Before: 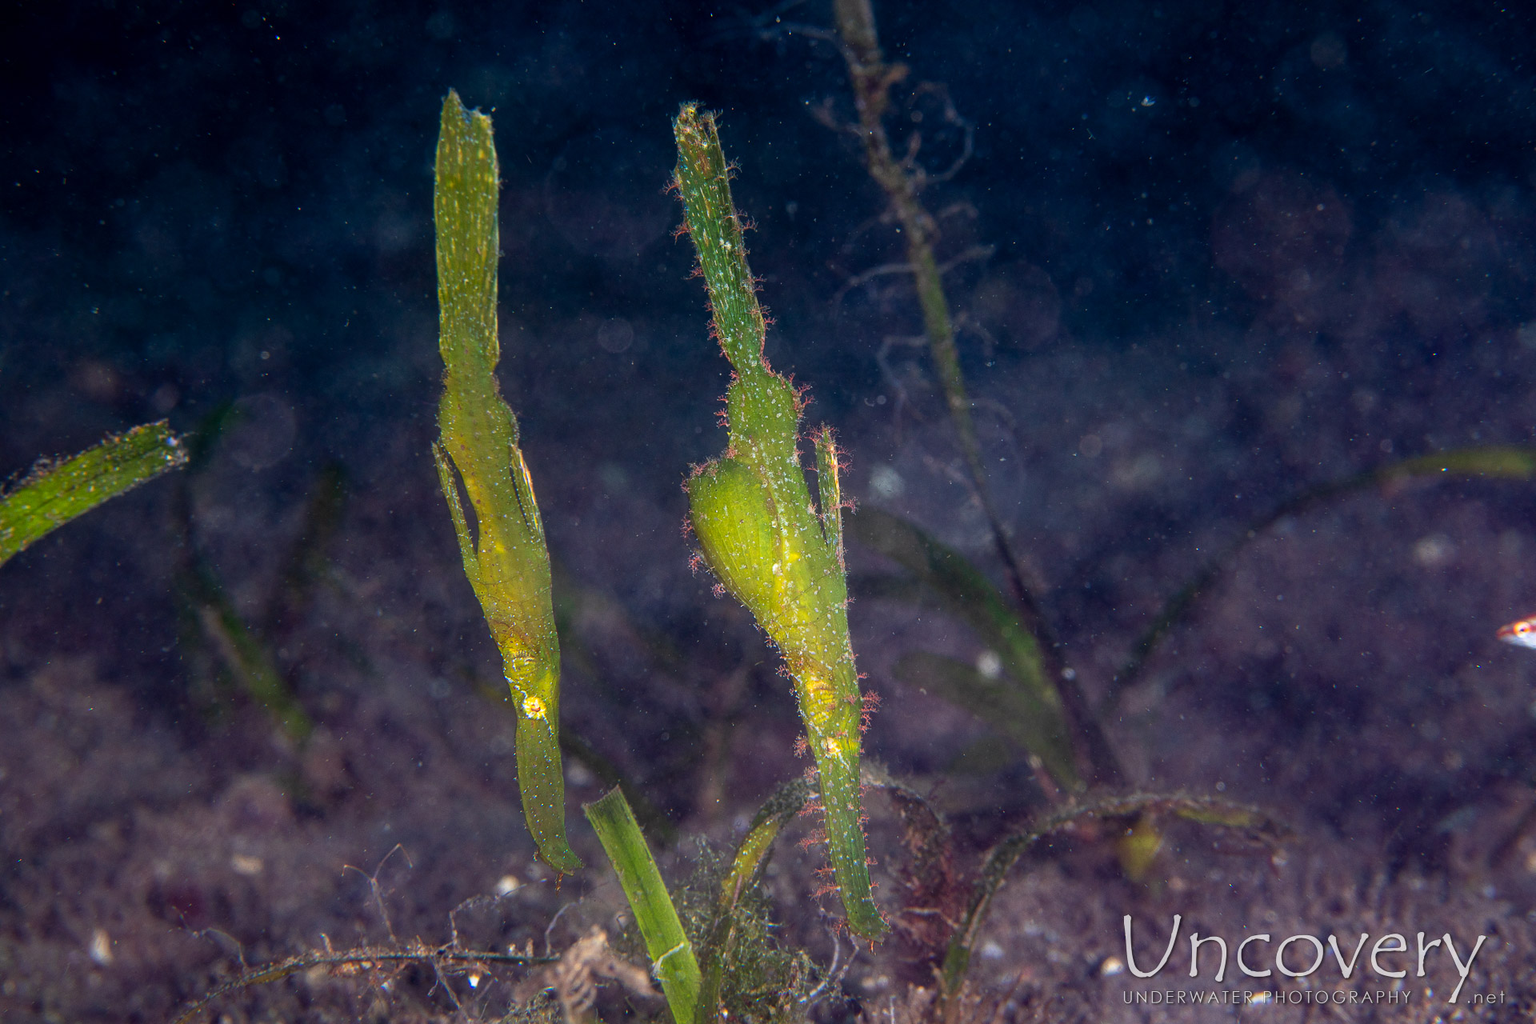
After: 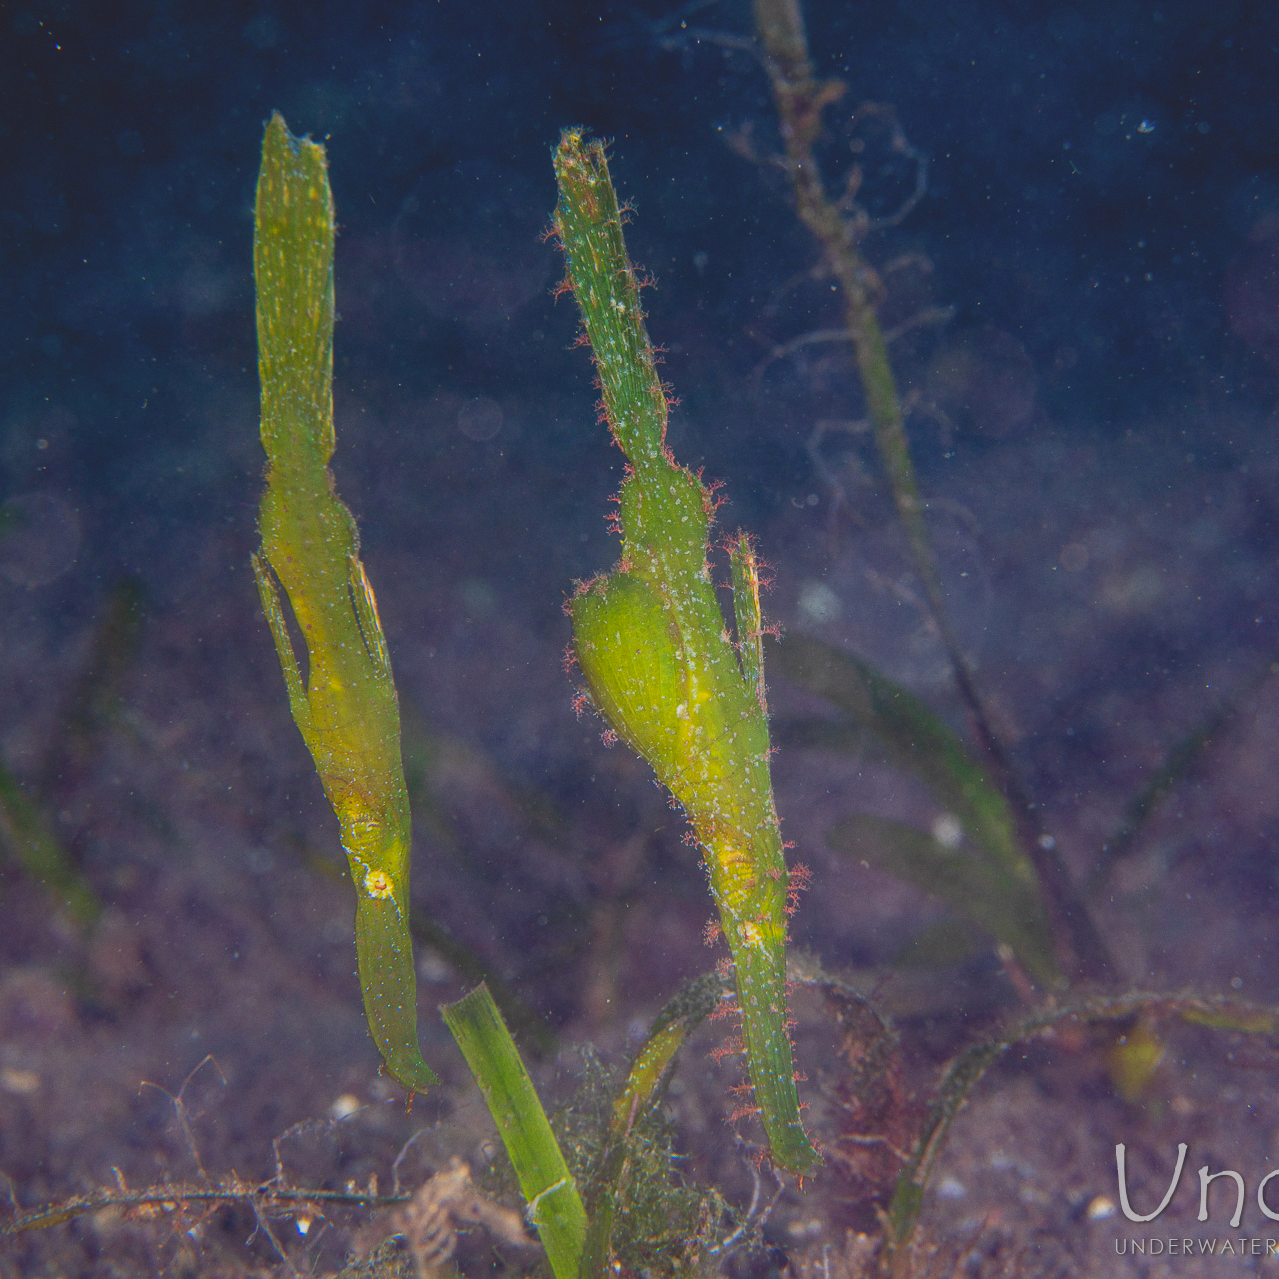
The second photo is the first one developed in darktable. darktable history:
contrast brightness saturation: contrast -0.28
grain: coarseness 0.09 ISO, strength 10%
crop and rotate: left 15.055%, right 18.278%
